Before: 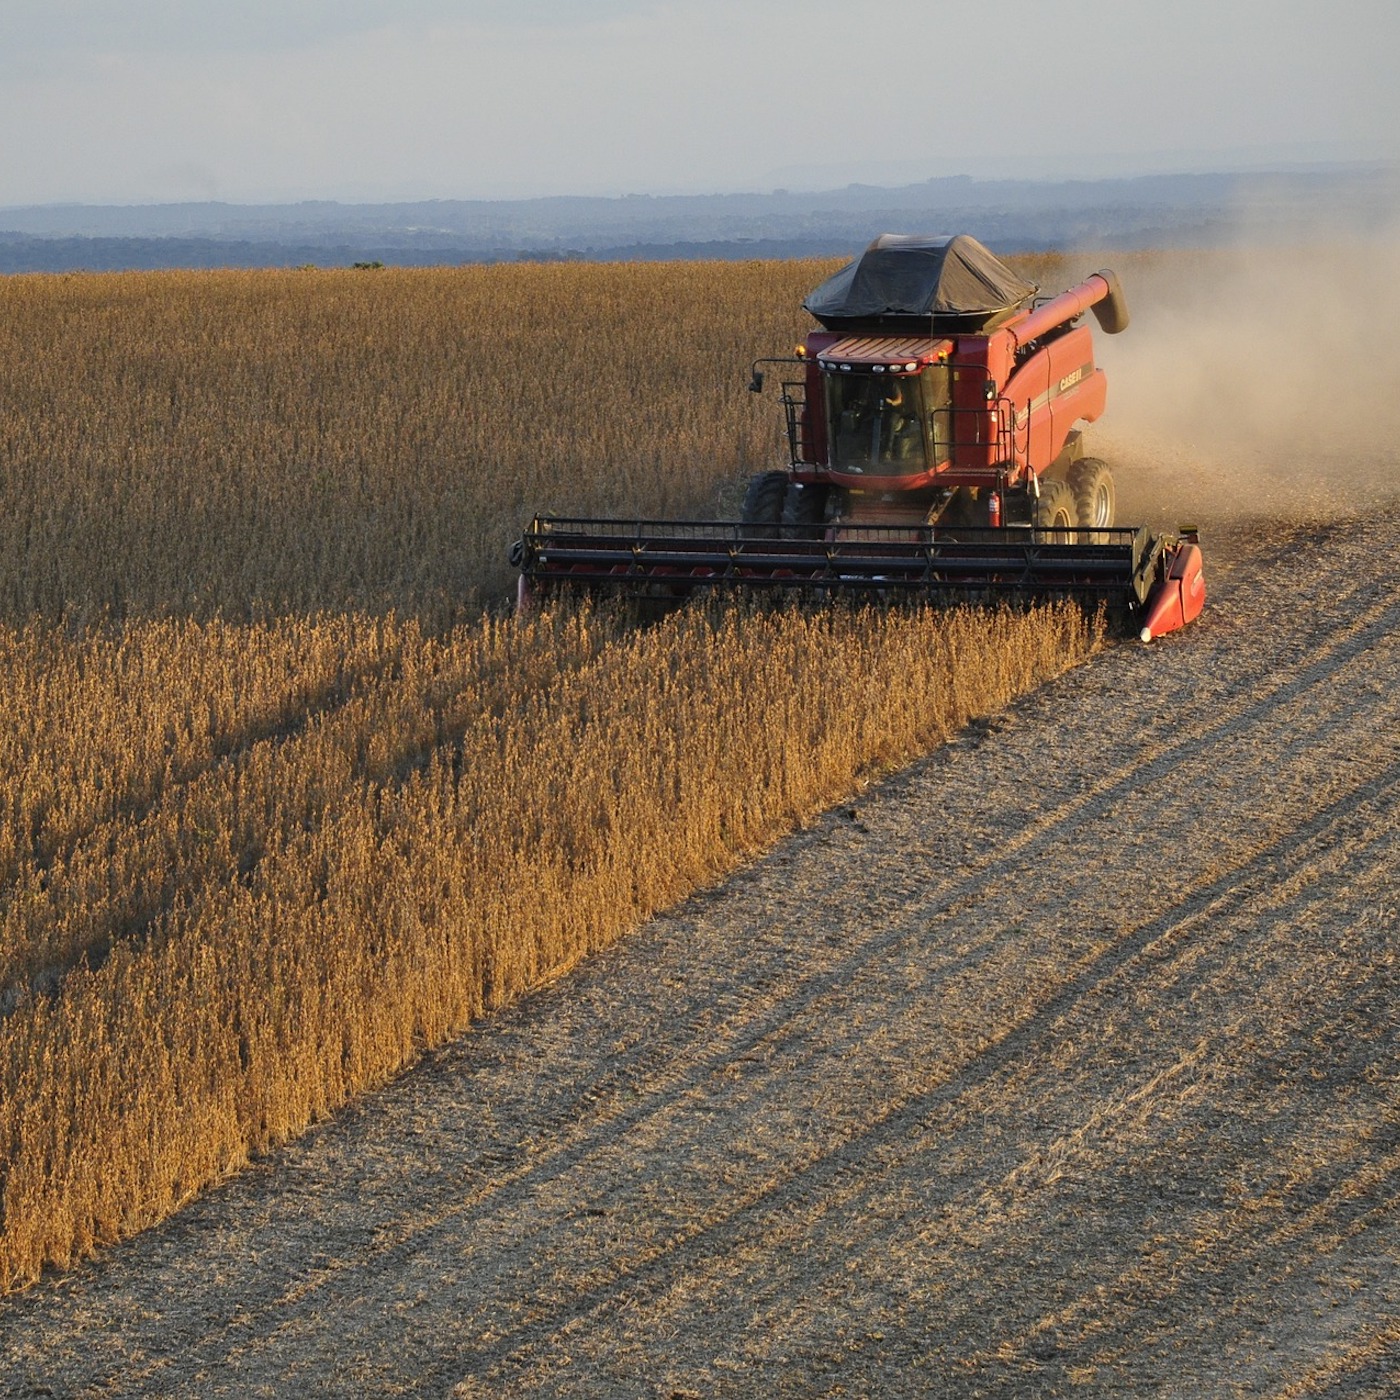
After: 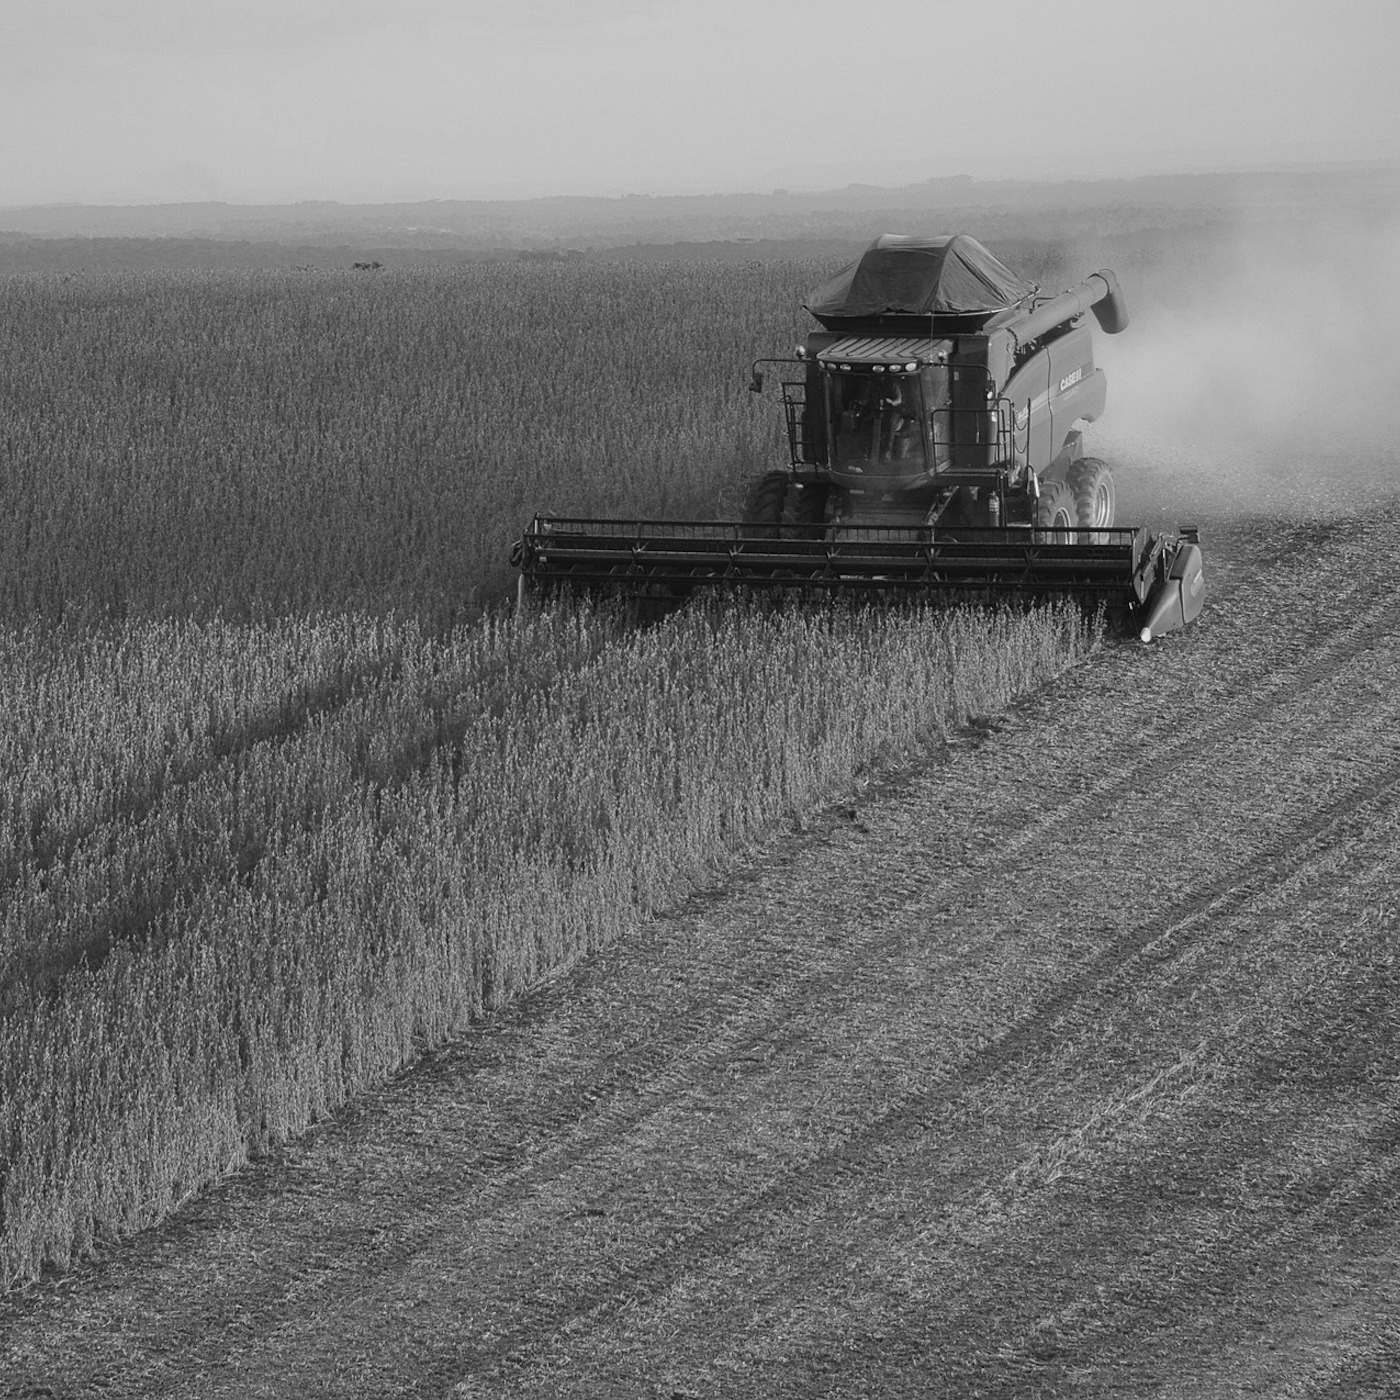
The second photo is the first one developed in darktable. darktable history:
contrast equalizer: y [[0.5, 0.496, 0.435, 0.435, 0.496, 0.5], [0.5 ×6], [0.5 ×6], [0 ×6], [0 ×6]]
exposure: exposure 0.15 EV, compensate highlight preservation false
white balance: red 0.766, blue 1.537
monochrome: on, module defaults
